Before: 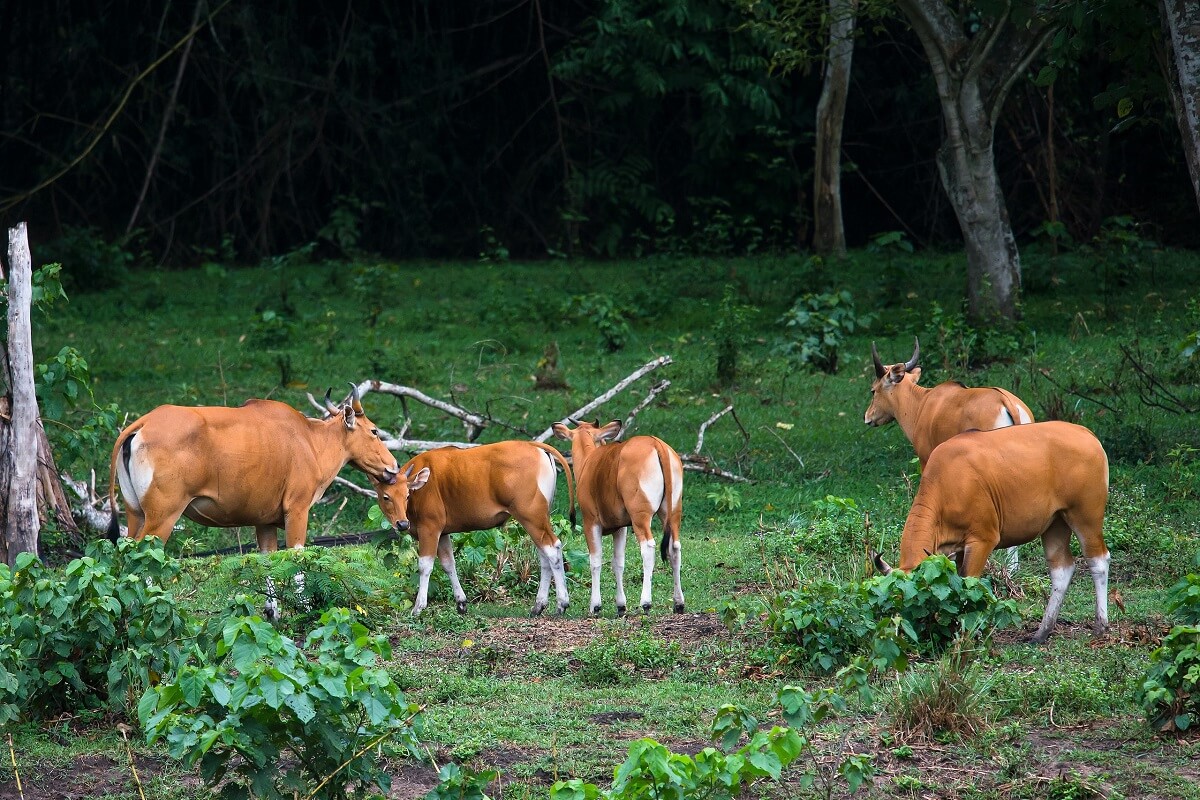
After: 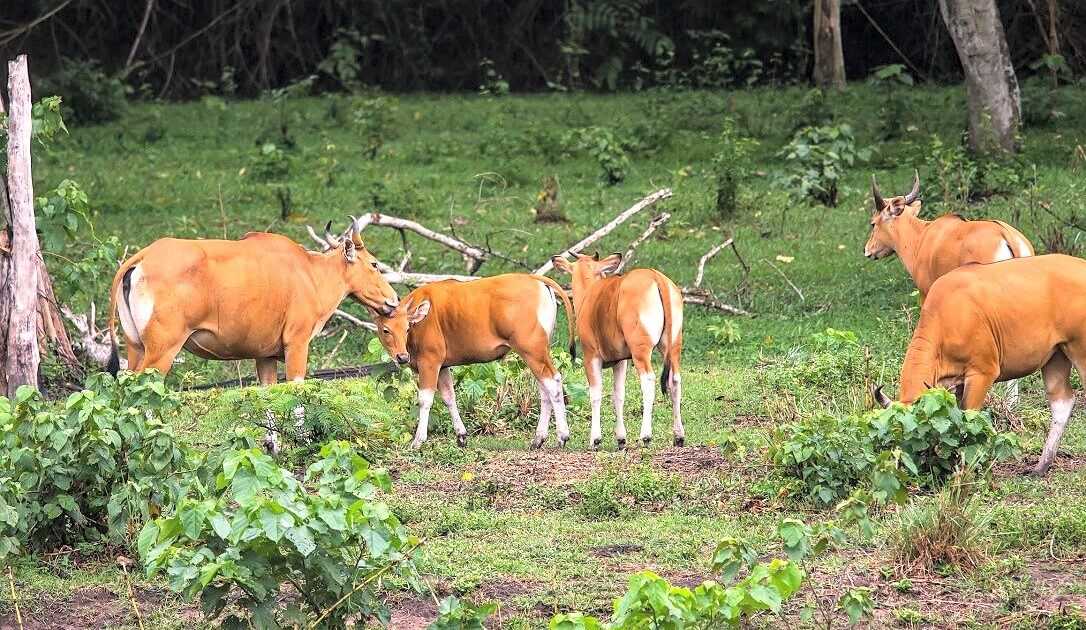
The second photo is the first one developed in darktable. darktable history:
color correction: highlights a* 11.96, highlights b* 11.58
crop: top 20.916%, right 9.437%, bottom 0.316%
exposure: exposure 0.376 EV, compensate highlight preservation false
grain: coarseness 0.81 ISO, strength 1.34%, mid-tones bias 0%
contrast brightness saturation: brightness 0.28
sharpen: amount 0.2
local contrast: detail 130%
